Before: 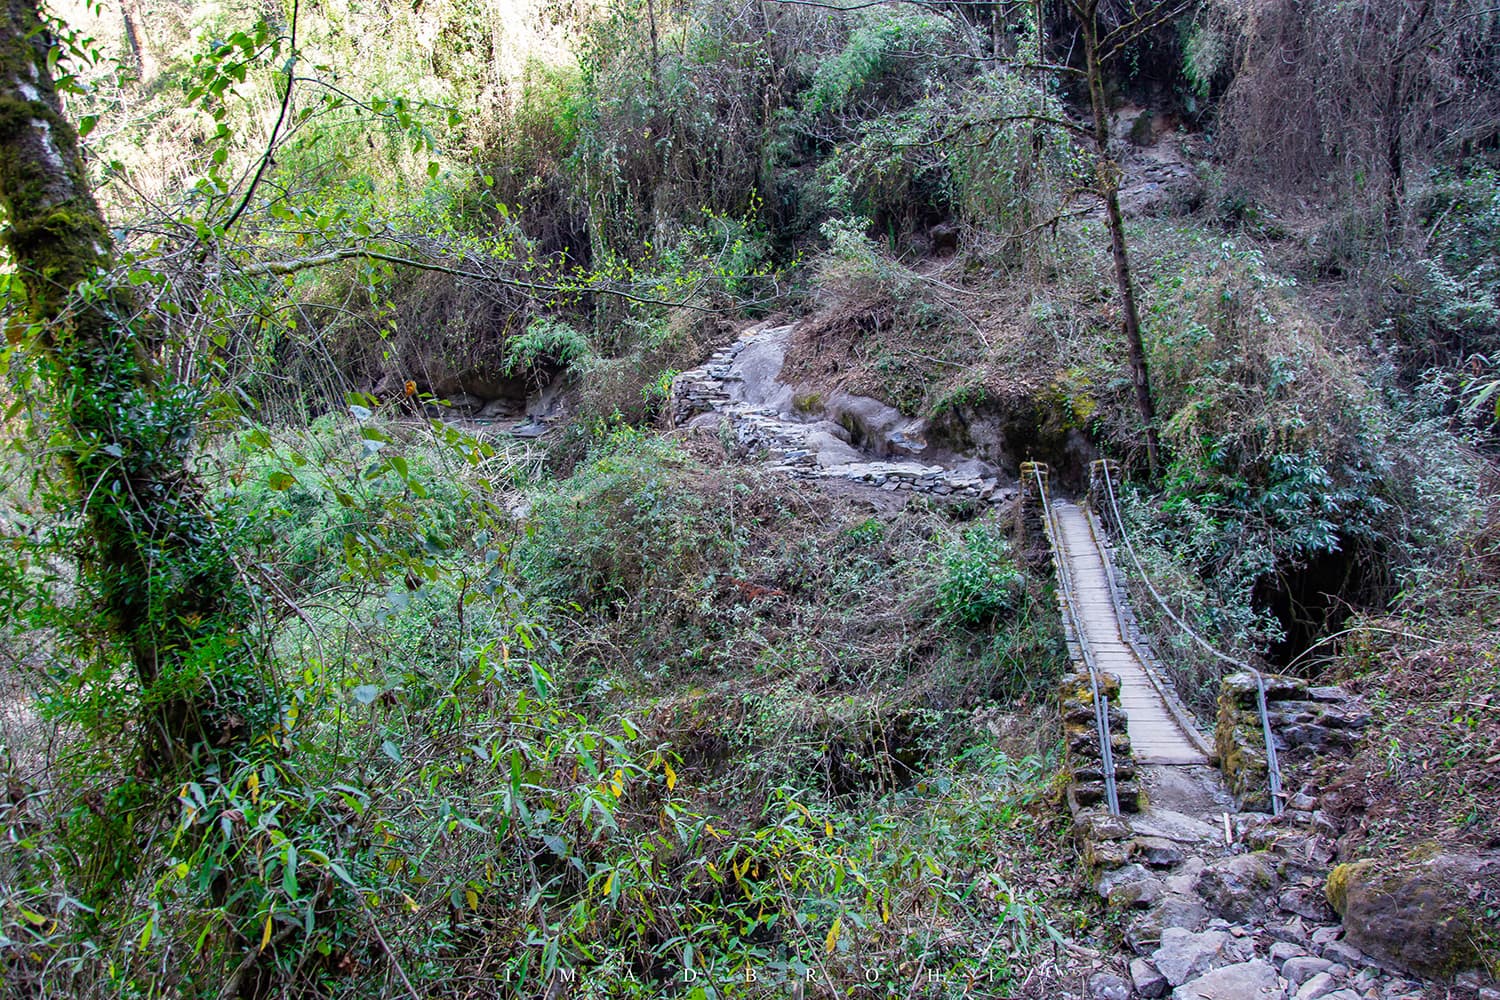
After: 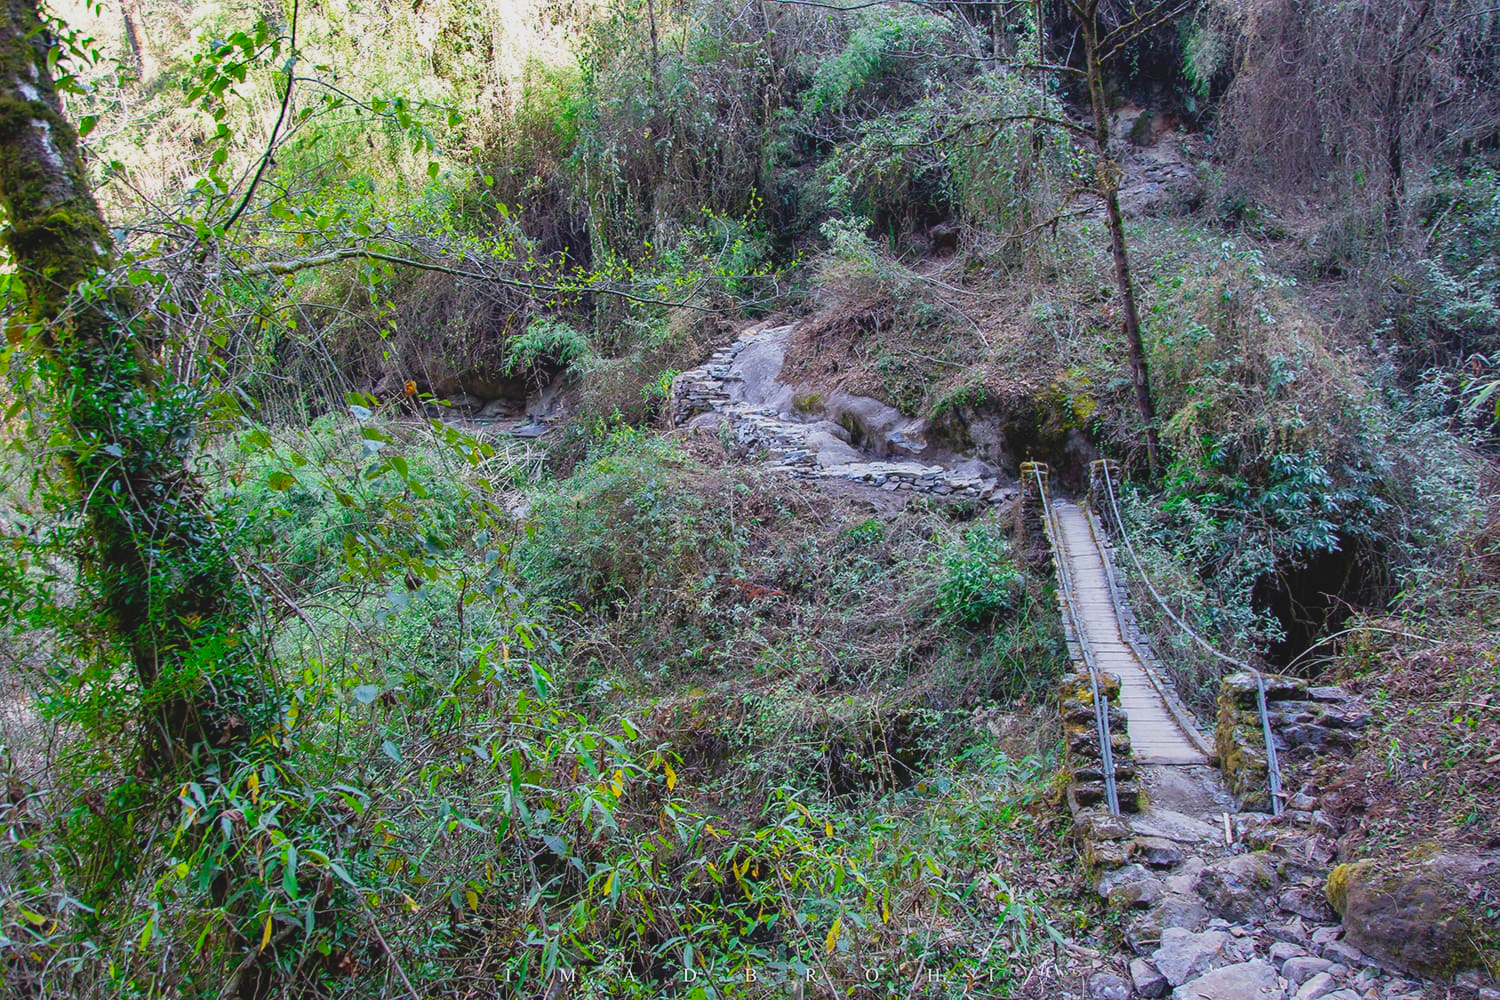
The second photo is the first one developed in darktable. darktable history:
tone equalizer: on, module defaults
lowpass: radius 0.1, contrast 0.85, saturation 1.1, unbound 0
